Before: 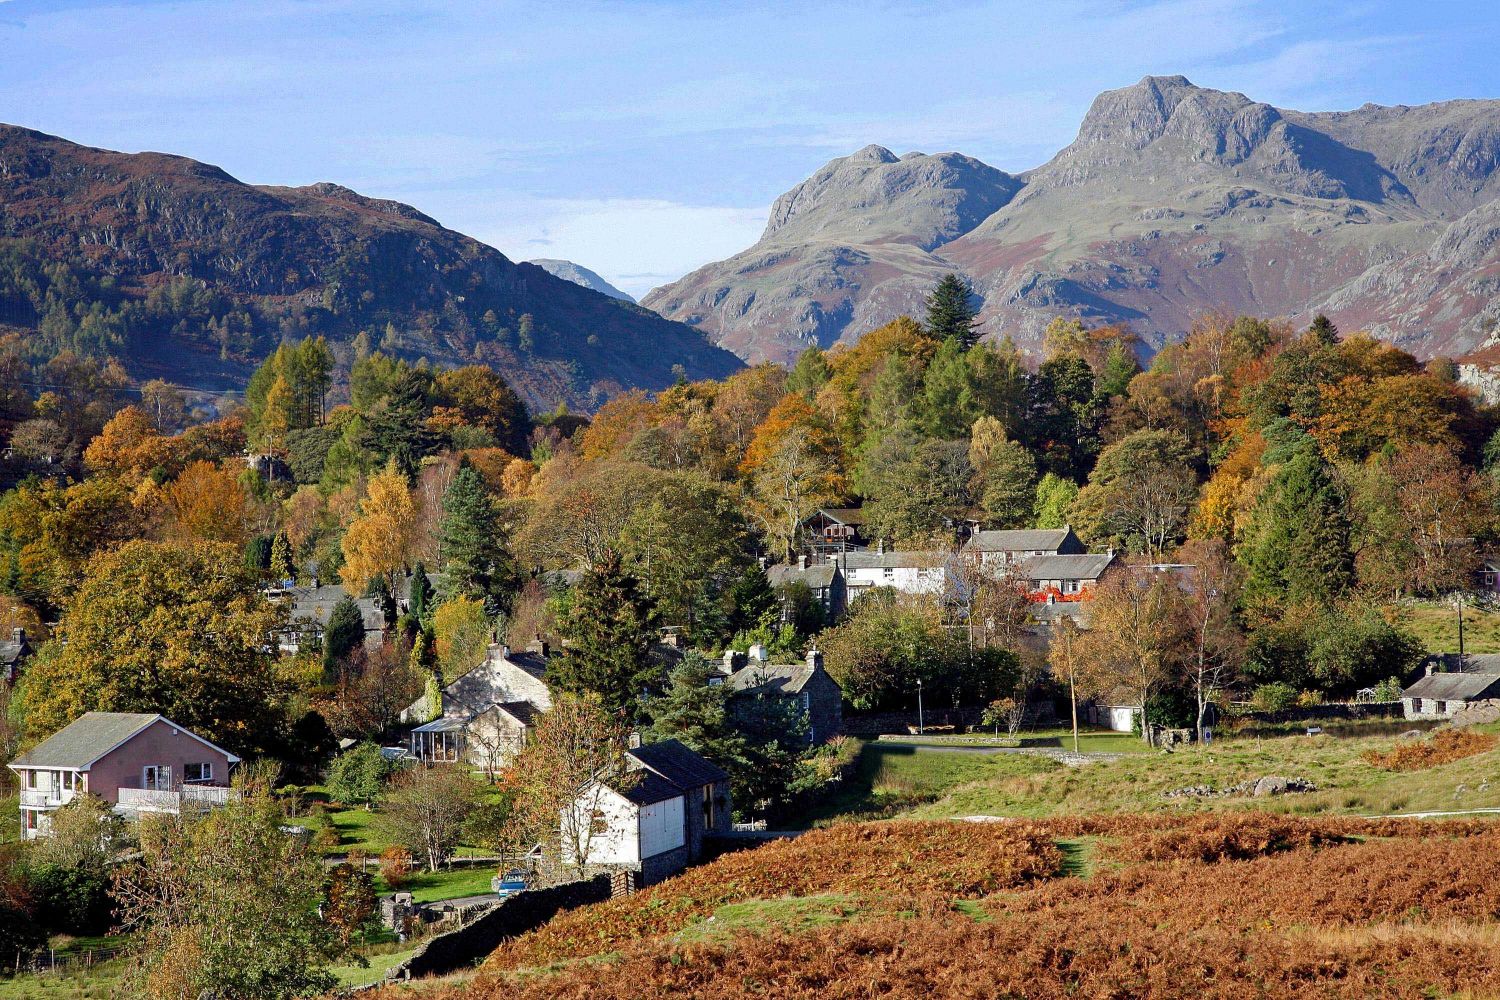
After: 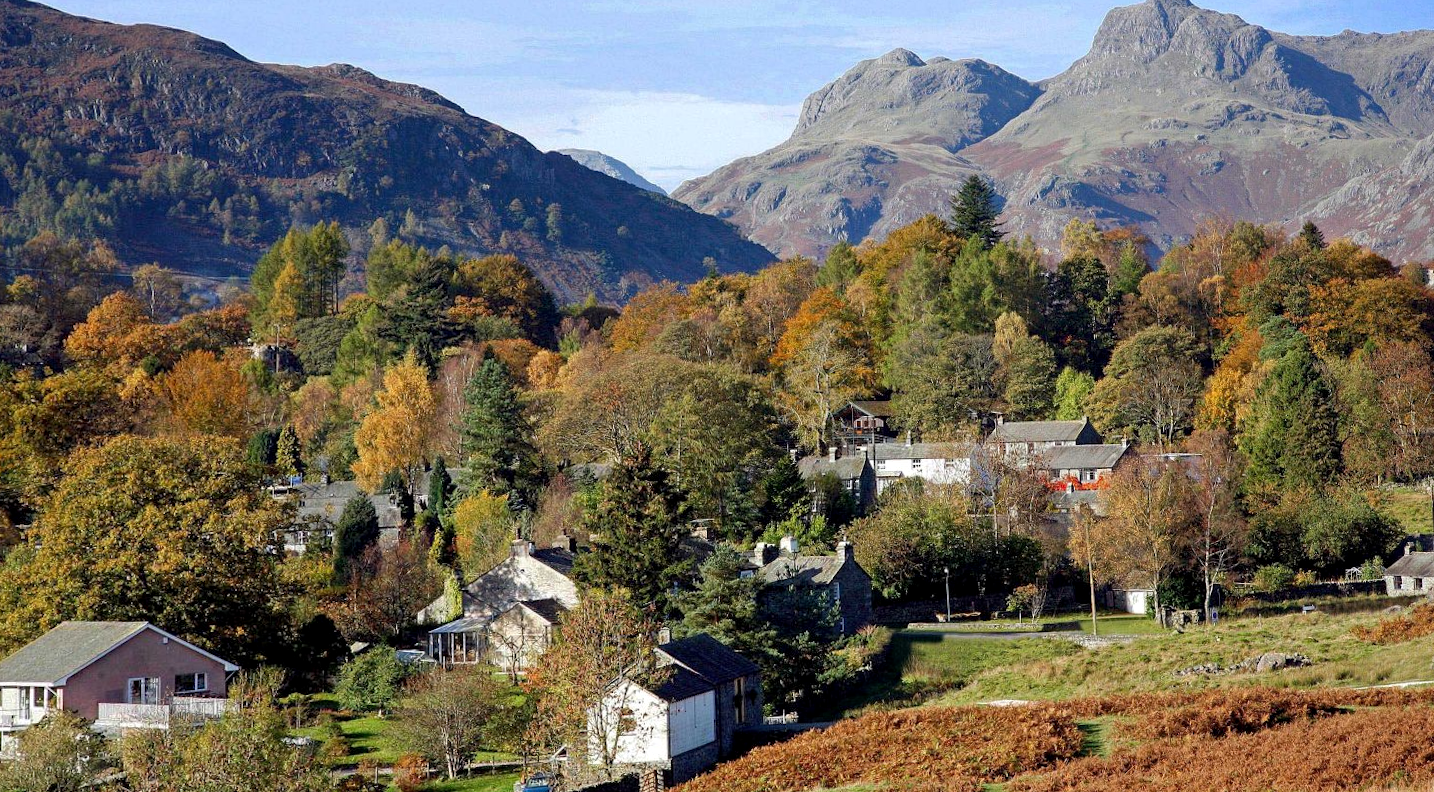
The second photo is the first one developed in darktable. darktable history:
crop: left 1.507%, top 6.147%, right 1.379%, bottom 6.637%
local contrast: highlights 100%, shadows 100%, detail 120%, midtone range 0.2
rotate and perspective: rotation -0.013°, lens shift (vertical) -0.027, lens shift (horizontal) 0.178, crop left 0.016, crop right 0.989, crop top 0.082, crop bottom 0.918
